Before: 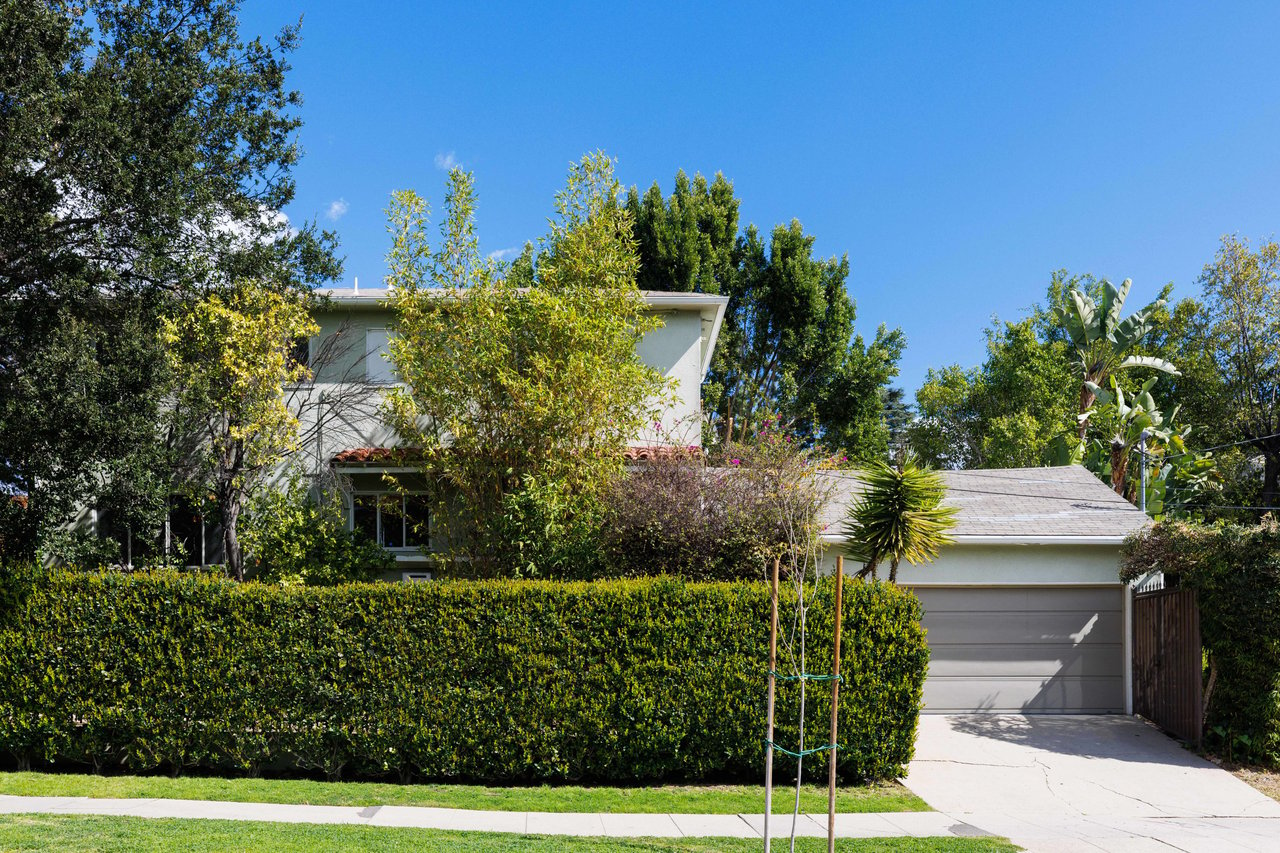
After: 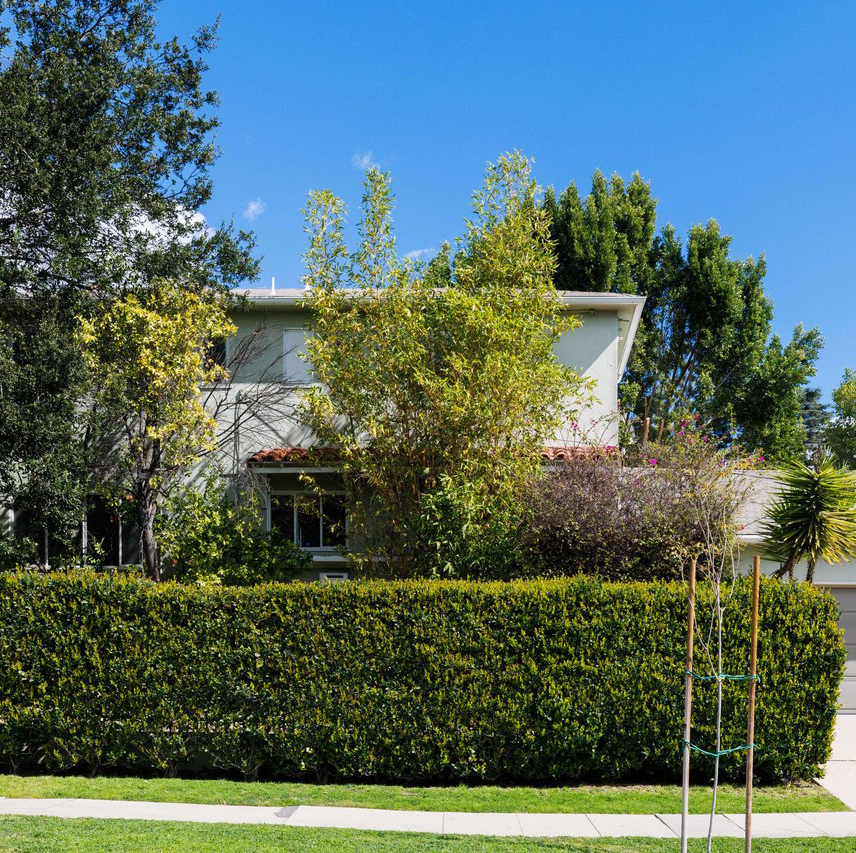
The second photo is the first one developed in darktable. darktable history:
crop and rotate: left 6.512%, right 26.605%
